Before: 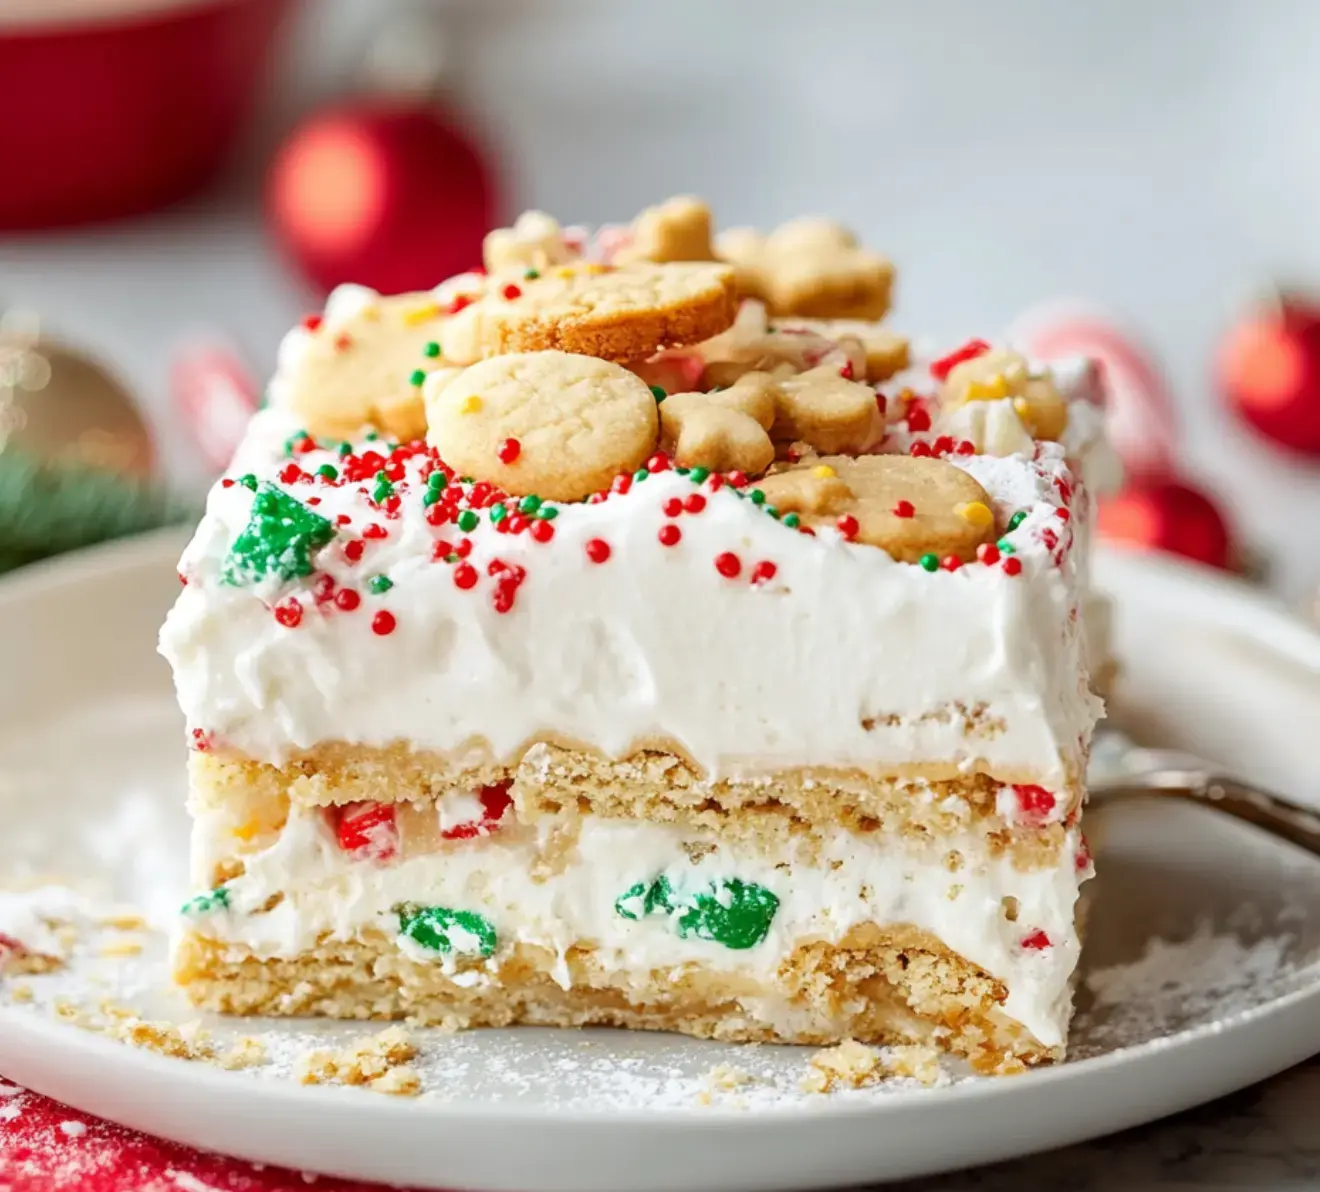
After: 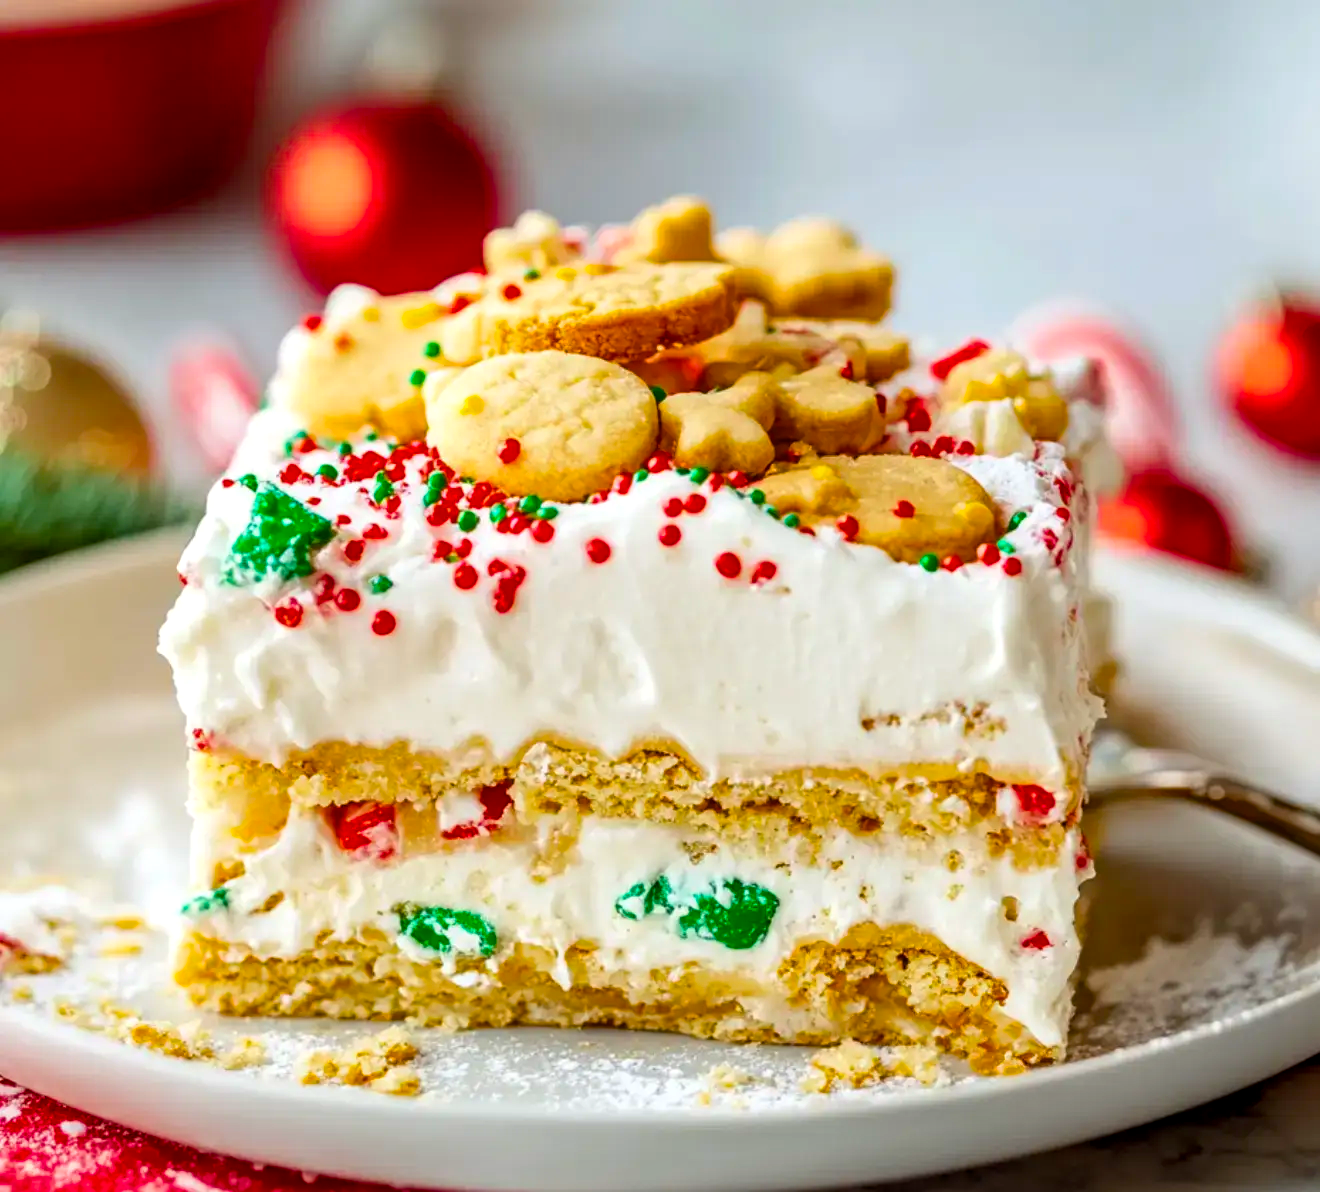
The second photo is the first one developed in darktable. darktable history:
contrast brightness saturation: contrast 0.047
local contrast: on, module defaults
color balance rgb: perceptual saturation grading › global saturation 40.489%, global vibrance 31.204%
